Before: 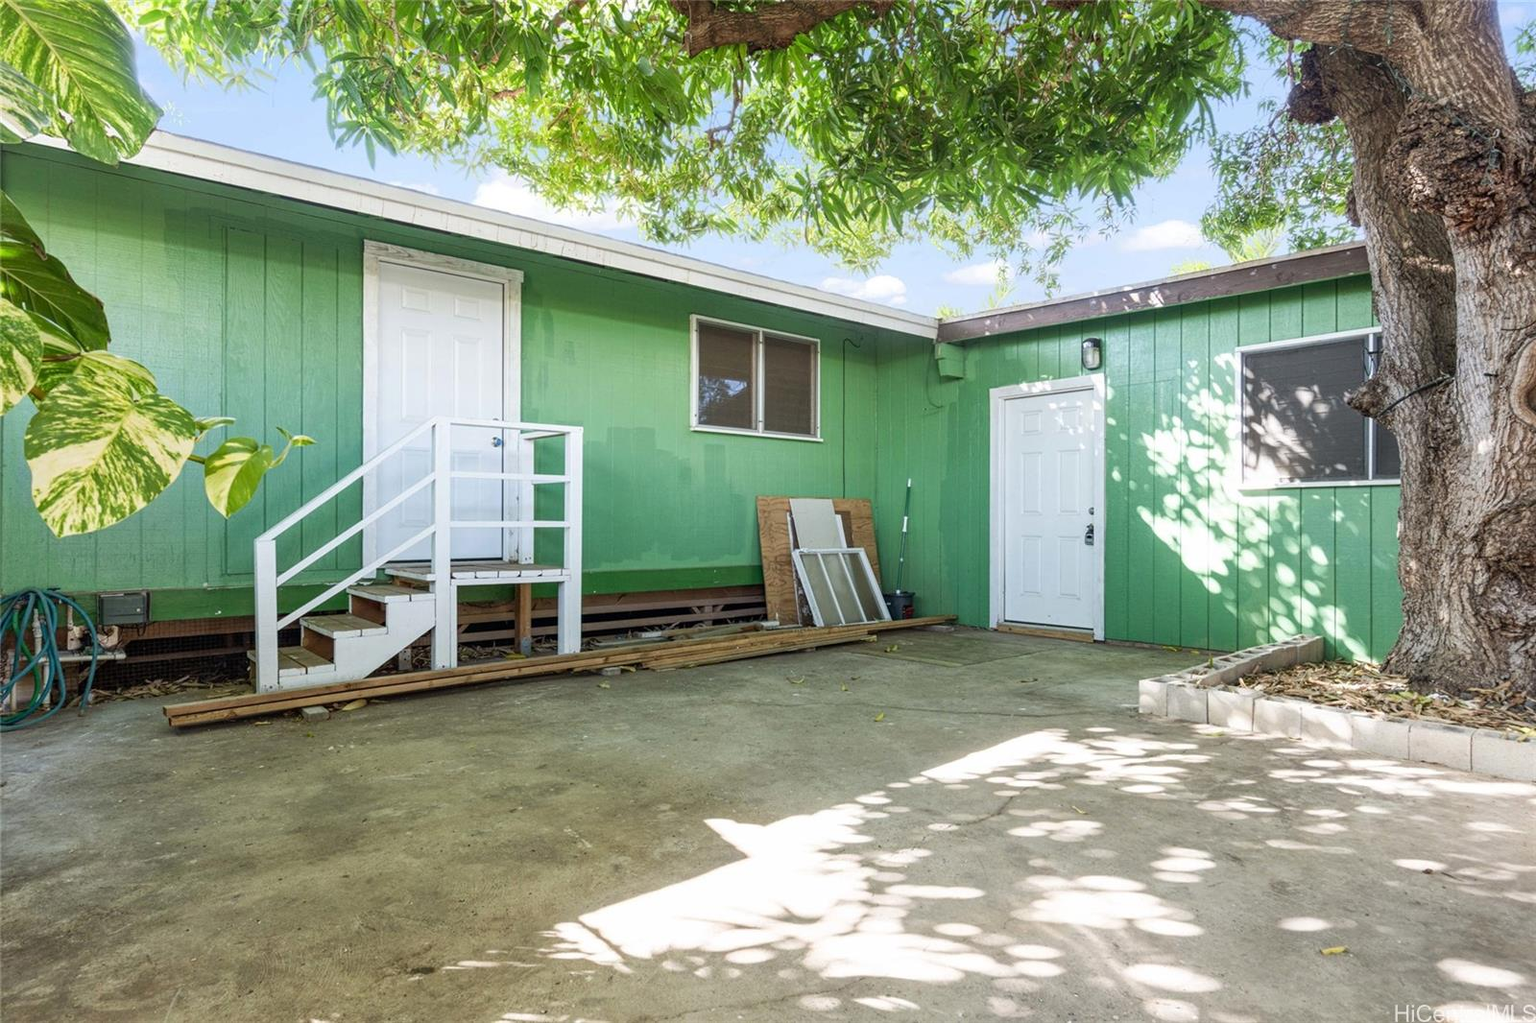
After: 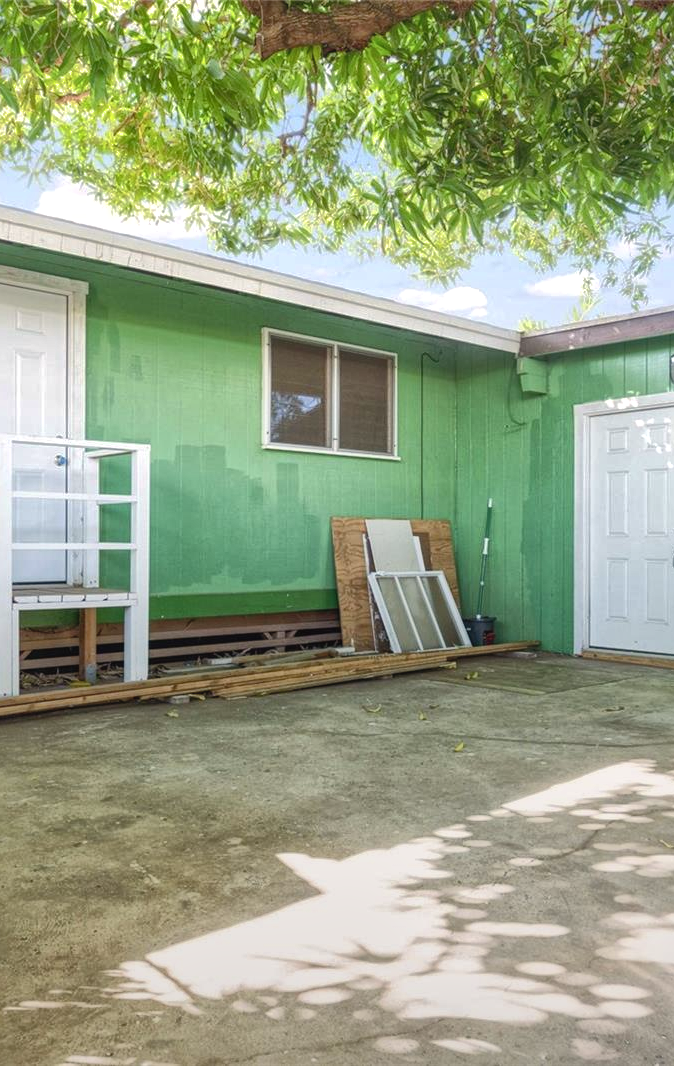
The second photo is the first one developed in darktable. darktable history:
crop: left 28.583%, right 29.231%
shadows and highlights: on, module defaults
exposure: exposure -0.242 EV, compensate highlight preservation false
color balance rgb: shadows lift › chroma 1%, shadows lift › hue 28.8°, power › hue 60°, highlights gain › chroma 1%, highlights gain › hue 60°, global offset › luminance 0.25%, perceptual saturation grading › highlights -20%, perceptual saturation grading › shadows 20%, perceptual brilliance grading › highlights 10%, perceptual brilliance grading › shadows -5%, global vibrance 19.67%
graduated density: rotation -180°, offset 27.42
global tonemap: drago (1, 100), detail 1
